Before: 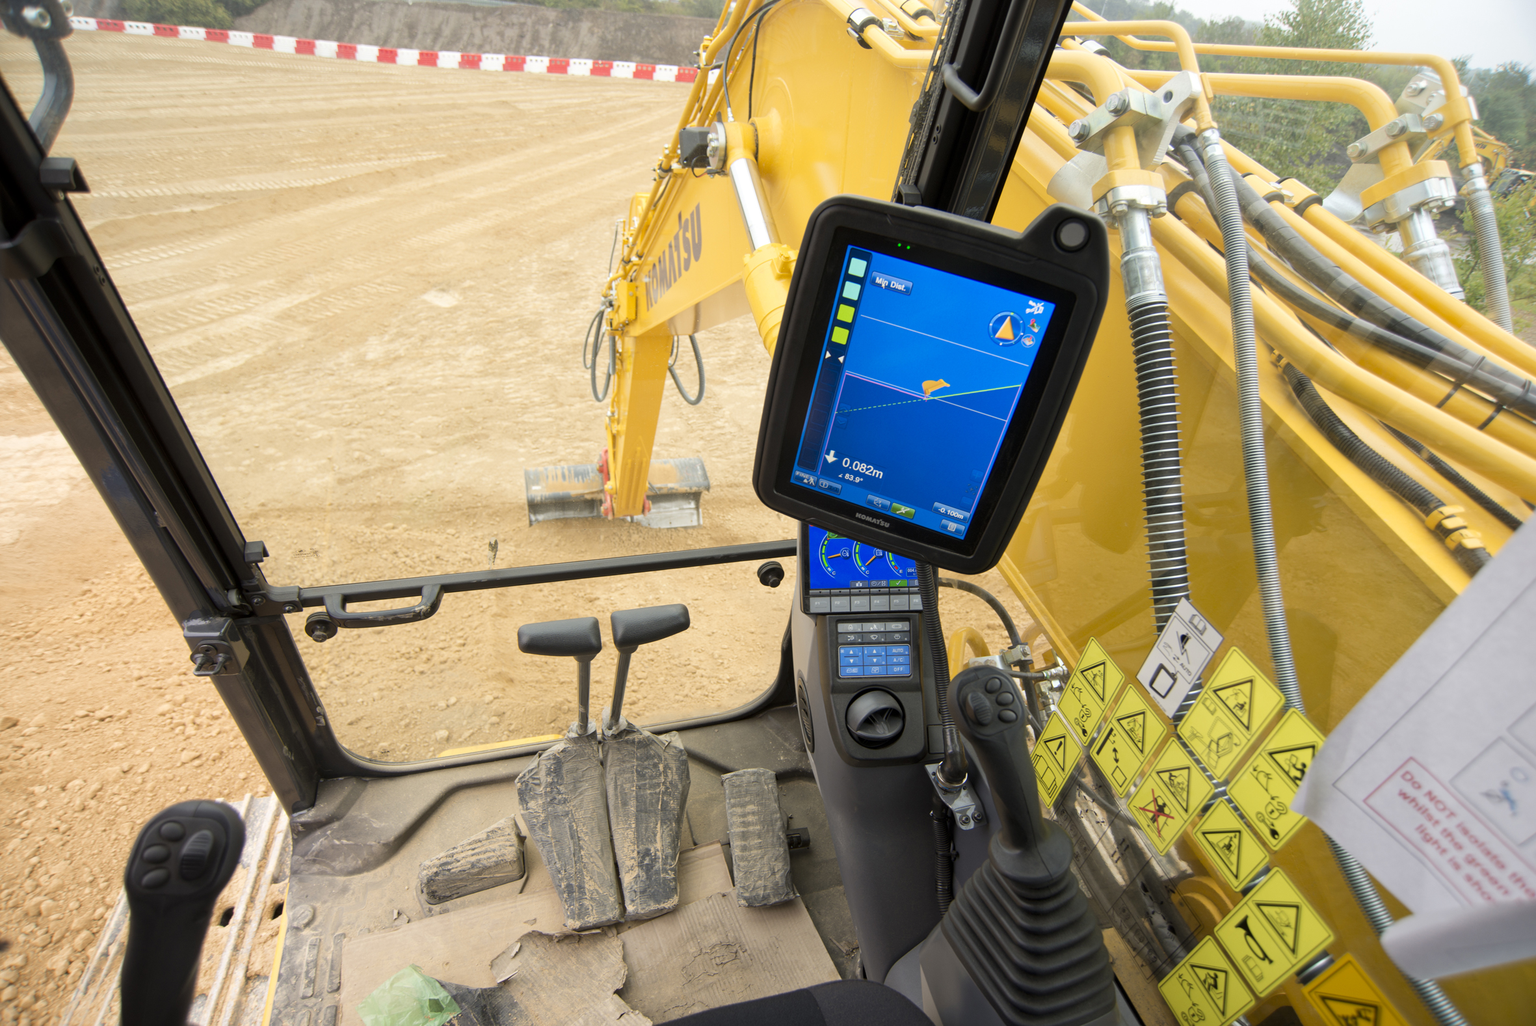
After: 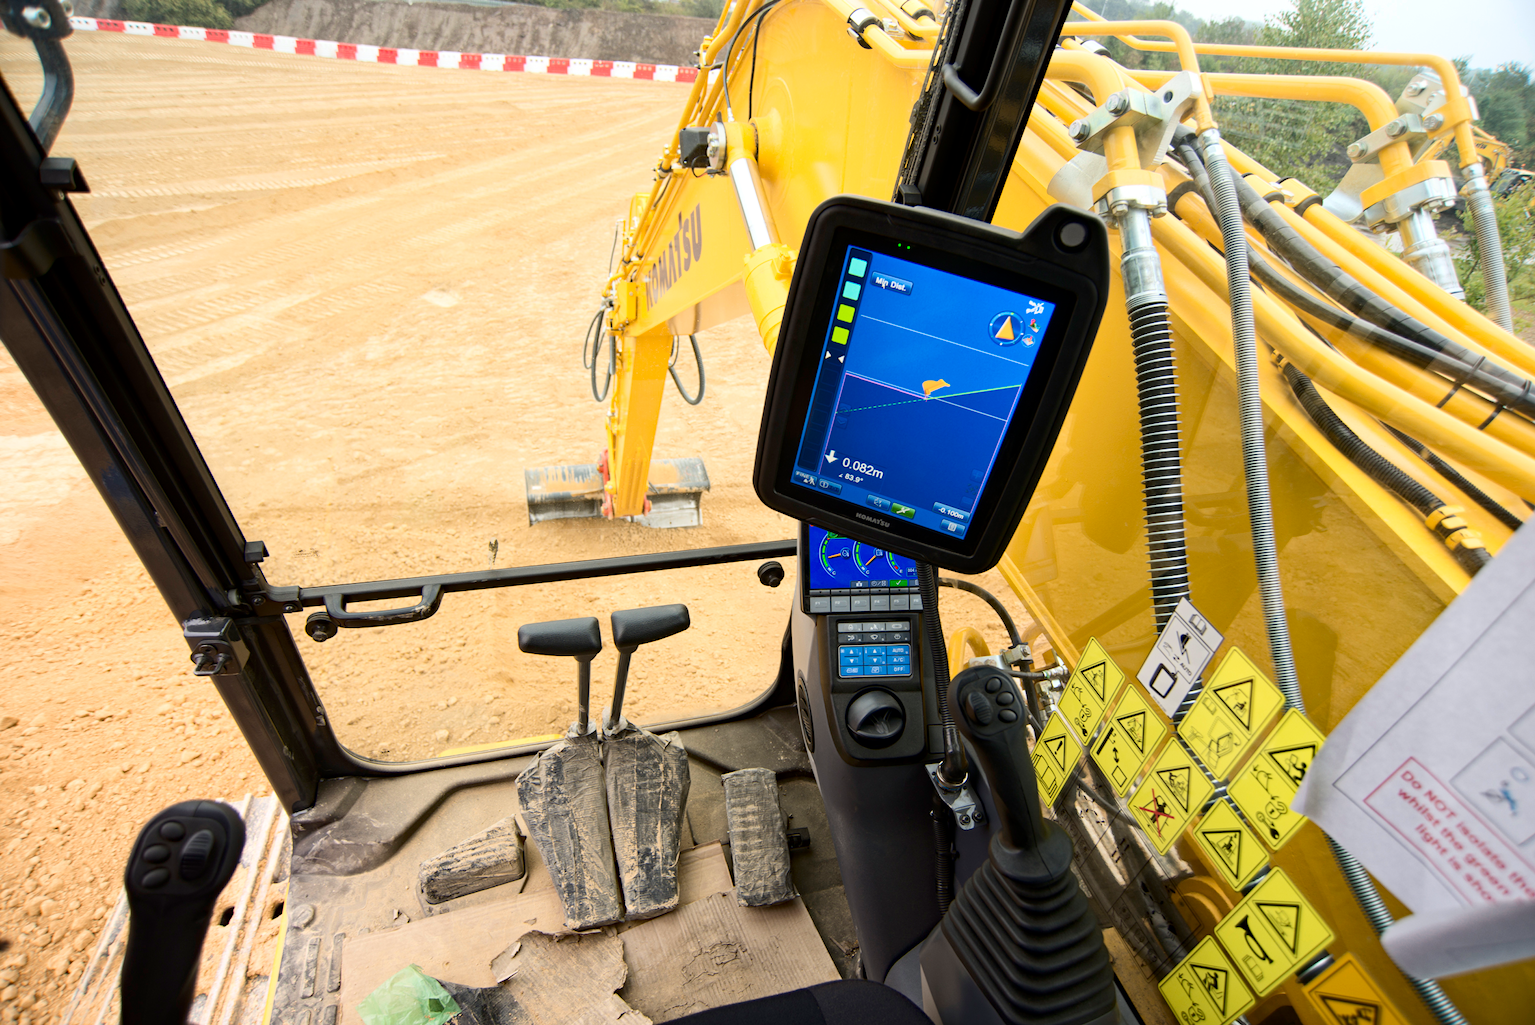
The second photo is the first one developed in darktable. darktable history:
haze removal: strength 0.29, distance 0.25, compatibility mode true, adaptive false
contrast brightness saturation: contrast 0.22
